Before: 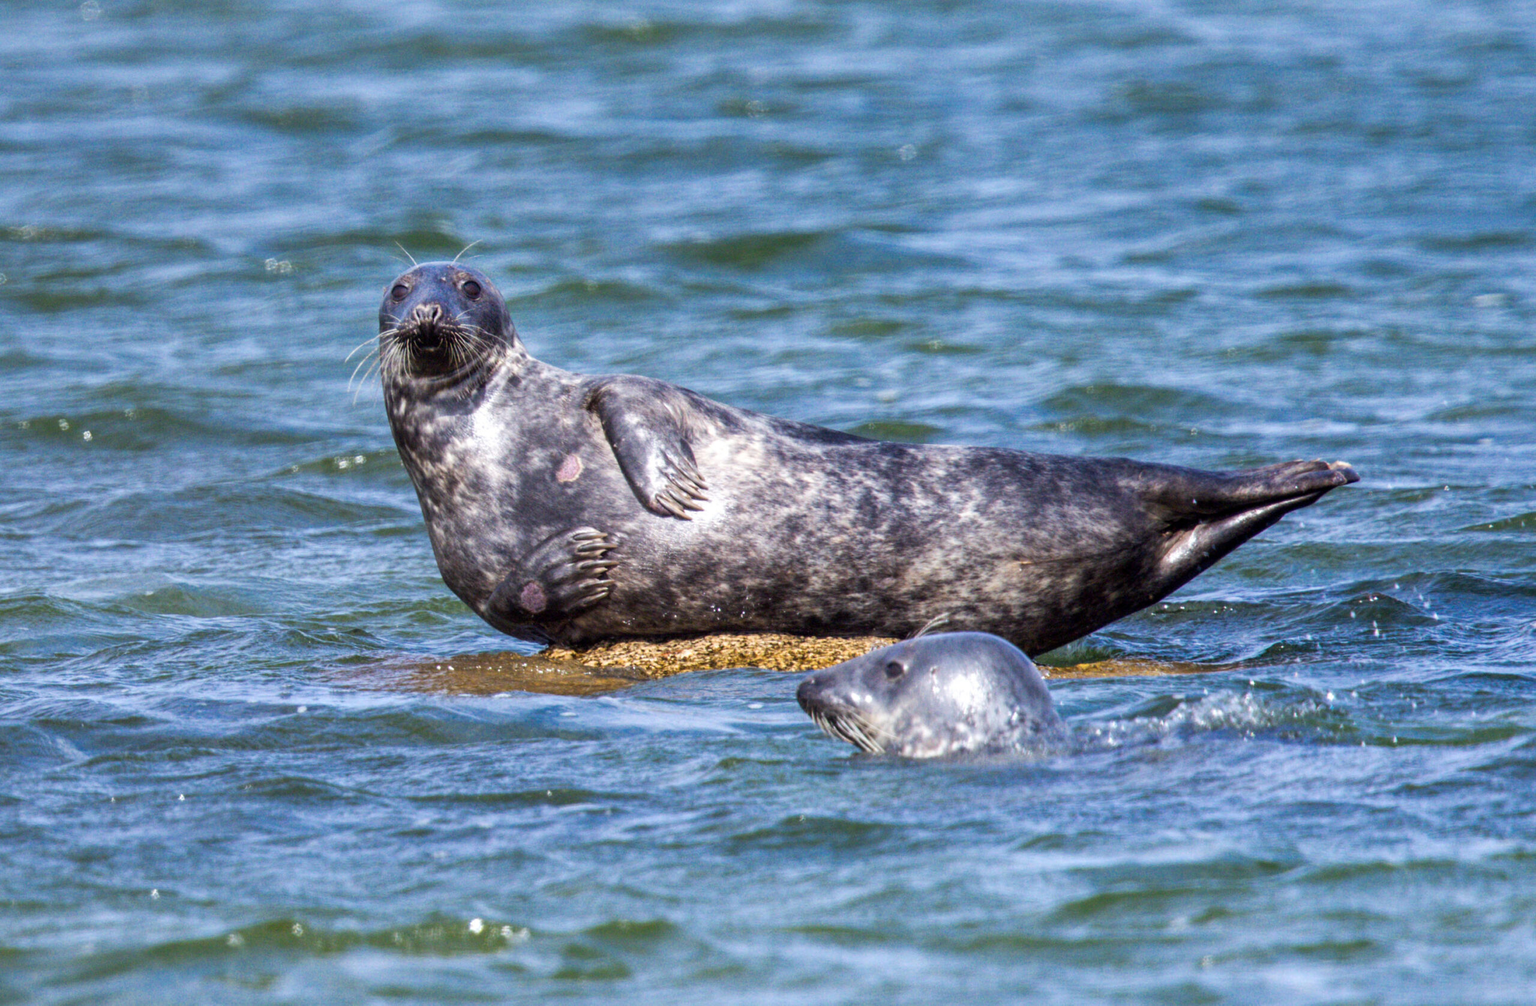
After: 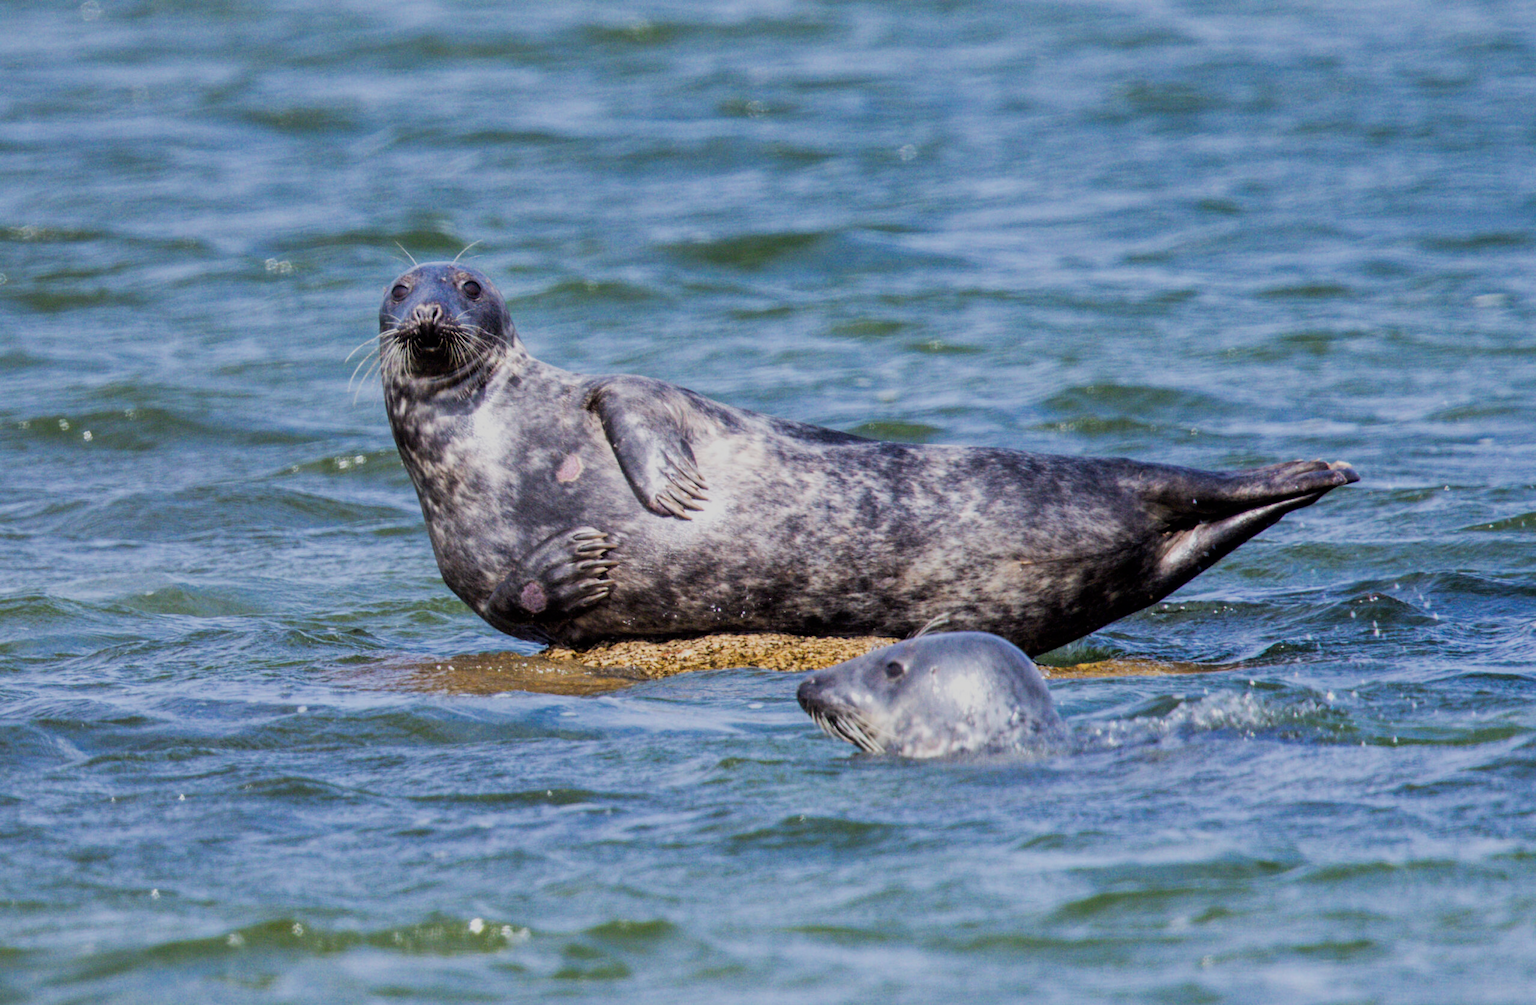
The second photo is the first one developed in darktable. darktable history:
filmic rgb: black relative exposure -16 EV, white relative exposure 6.94 EV, hardness 4.69
